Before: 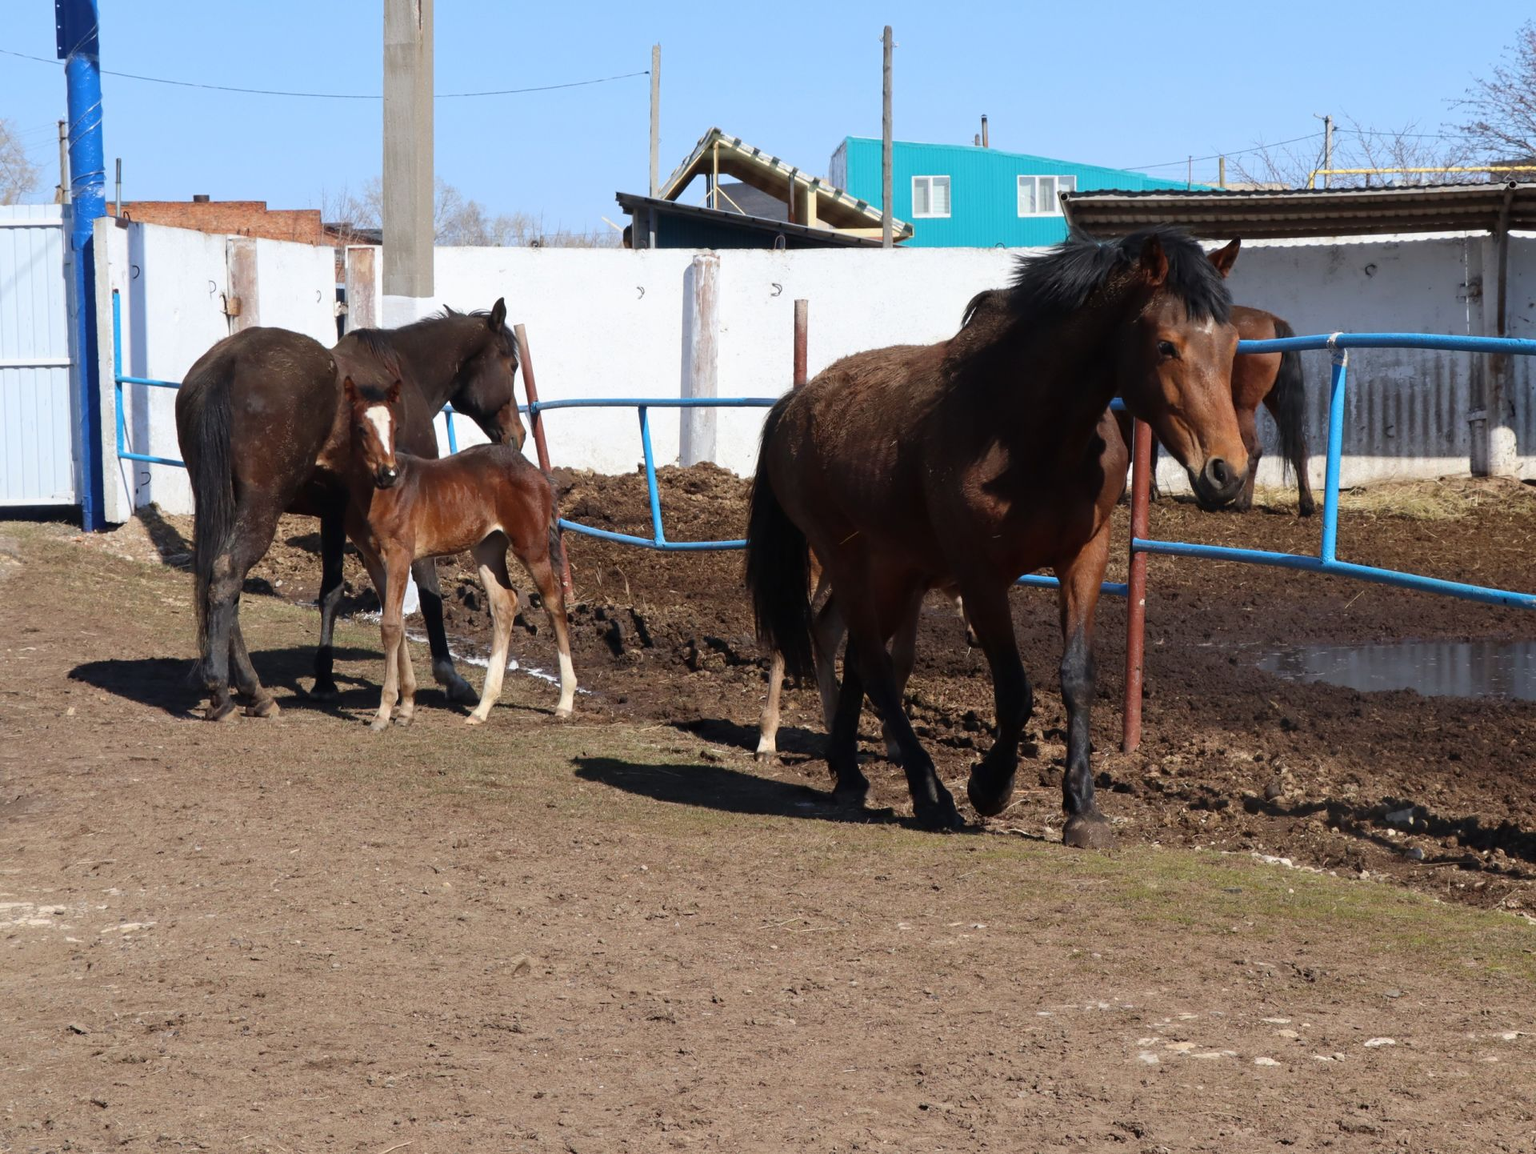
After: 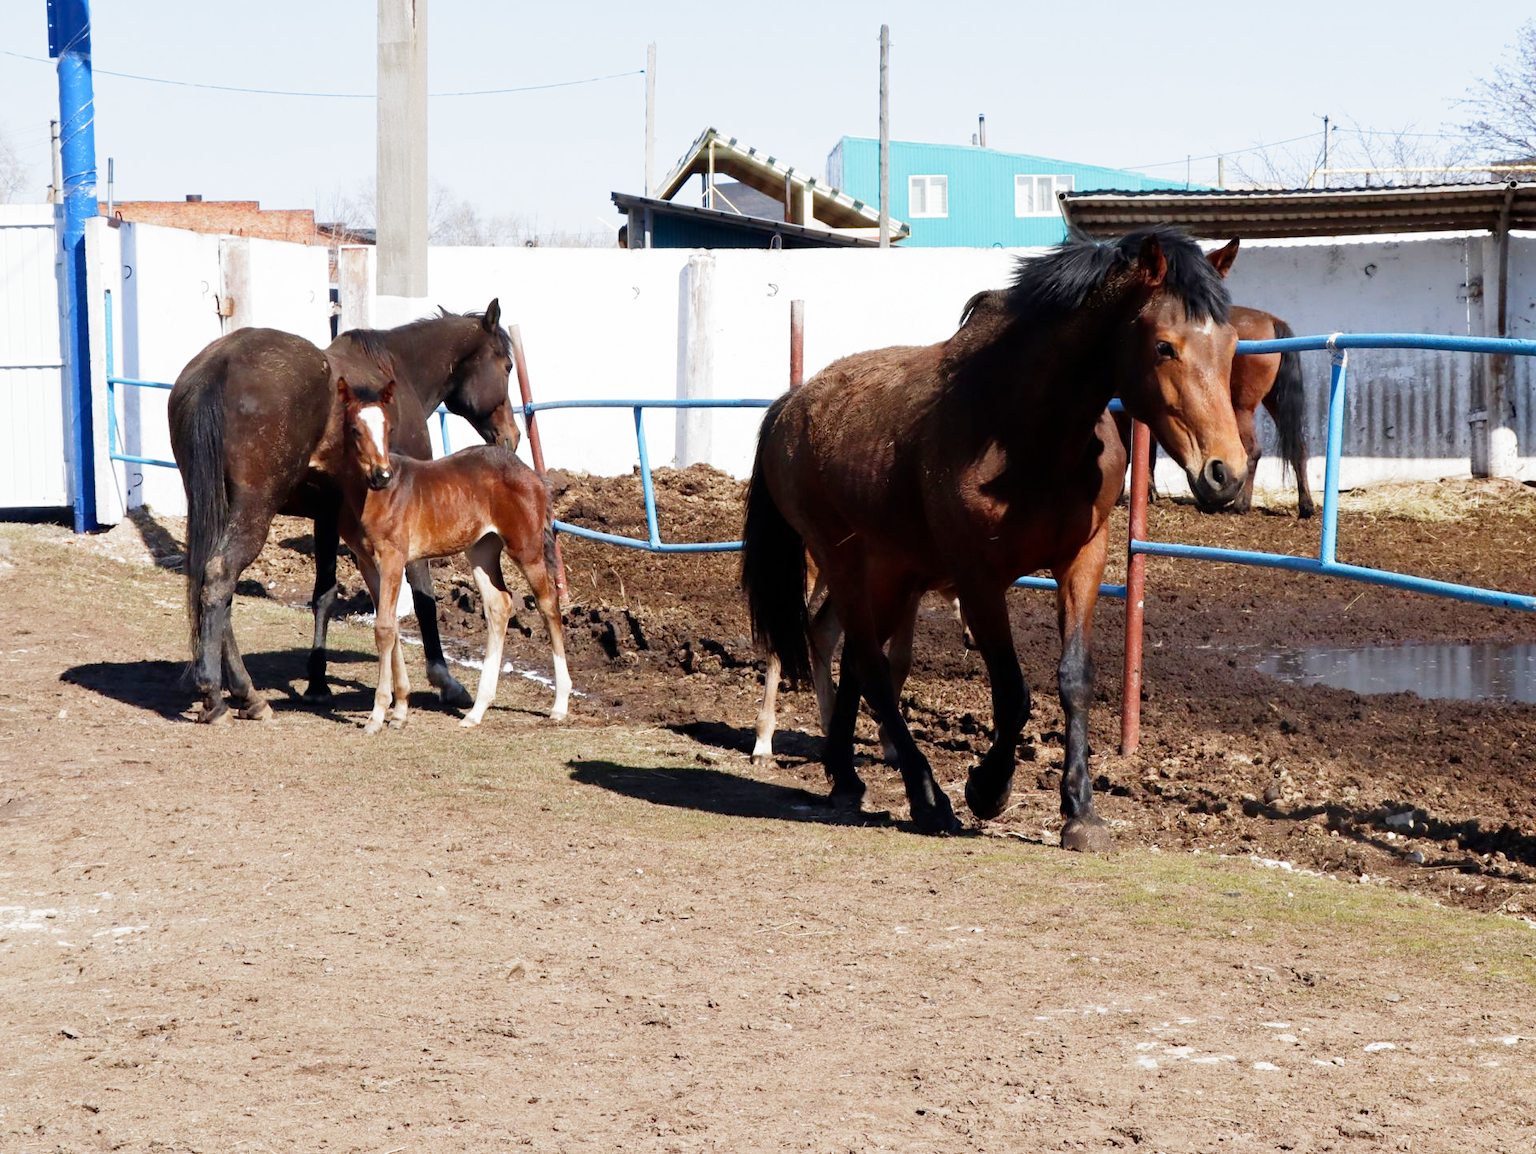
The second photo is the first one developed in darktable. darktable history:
crop and rotate: left 0.614%, top 0.179%, bottom 0.309%
filmic rgb: middle gray luminance 9.23%, black relative exposure -10.55 EV, white relative exposure 3.45 EV, threshold 6 EV, target black luminance 0%, hardness 5.98, latitude 59.69%, contrast 1.087, highlights saturation mix 5%, shadows ↔ highlights balance 29.23%, add noise in highlights 0, preserve chrominance no, color science v3 (2019), use custom middle-gray values true, iterations of high-quality reconstruction 0, contrast in highlights soft, enable highlight reconstruction true
